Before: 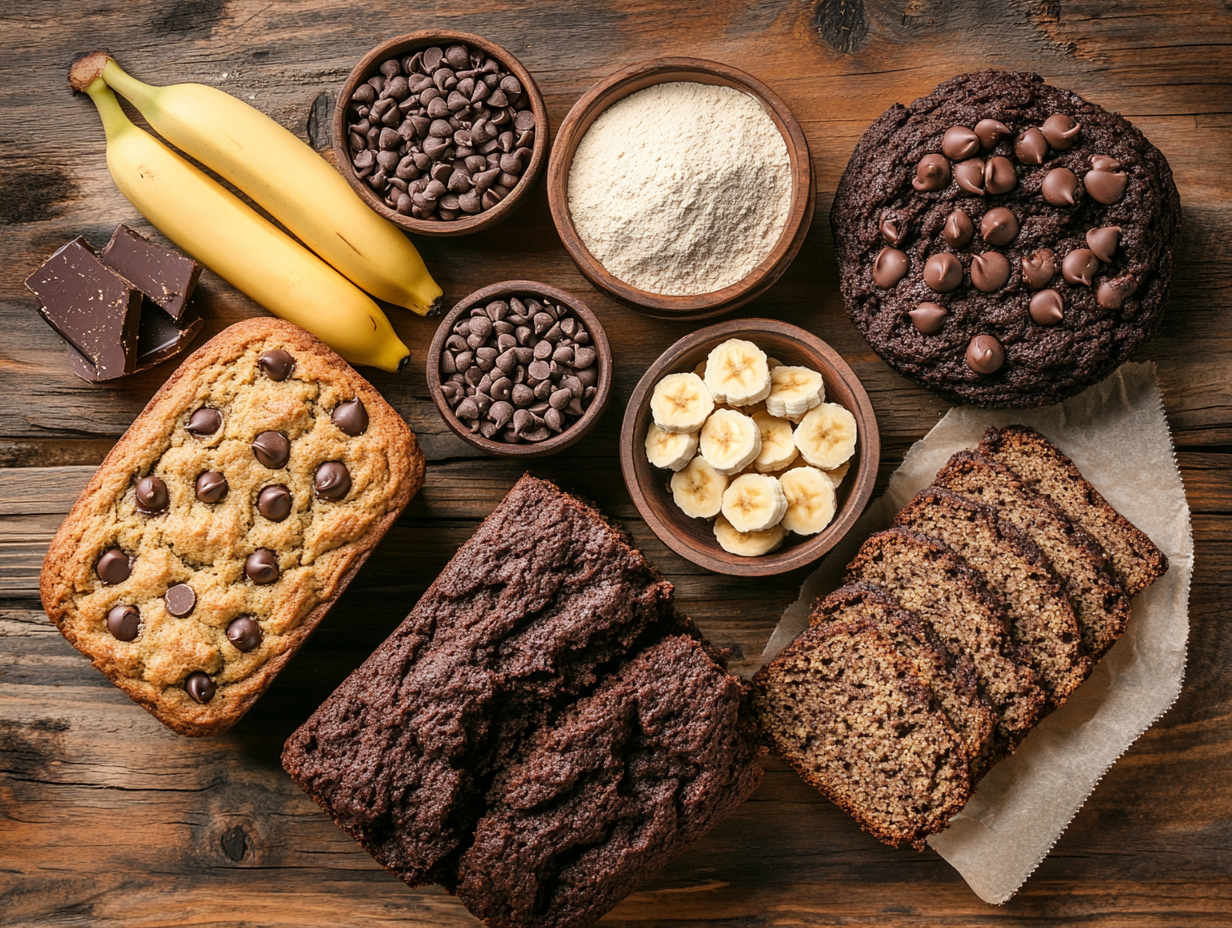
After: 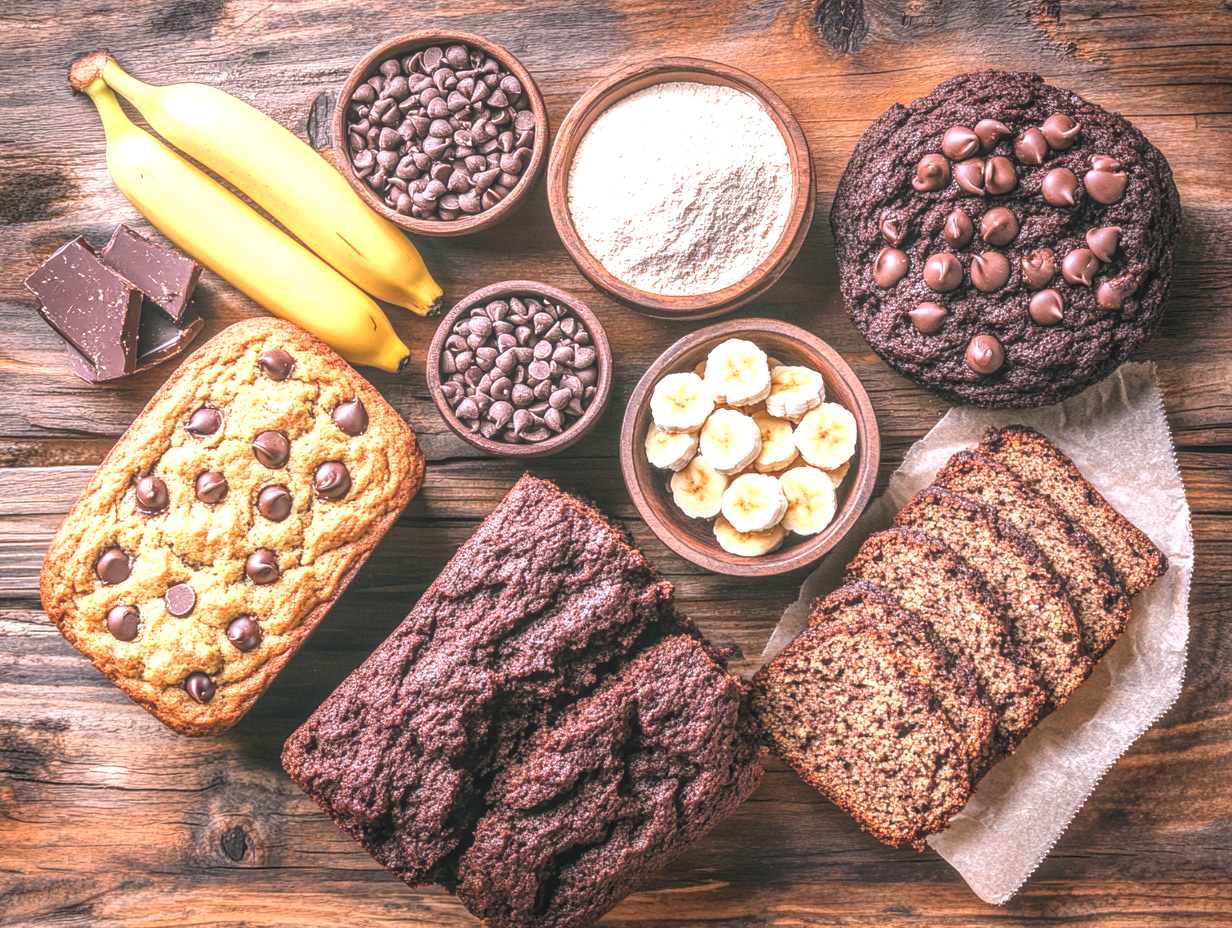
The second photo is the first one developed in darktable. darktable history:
exposure: black level correction -0.002, exposure 1.115 EV, compensate highlight preservation false
color calibration: illuminant as shot in camera, x 0.363, y 0.385, temperature 4528.04 K
local contrast: highlights 66%, shadows 33%, detail 166%, midtone range 0.2
